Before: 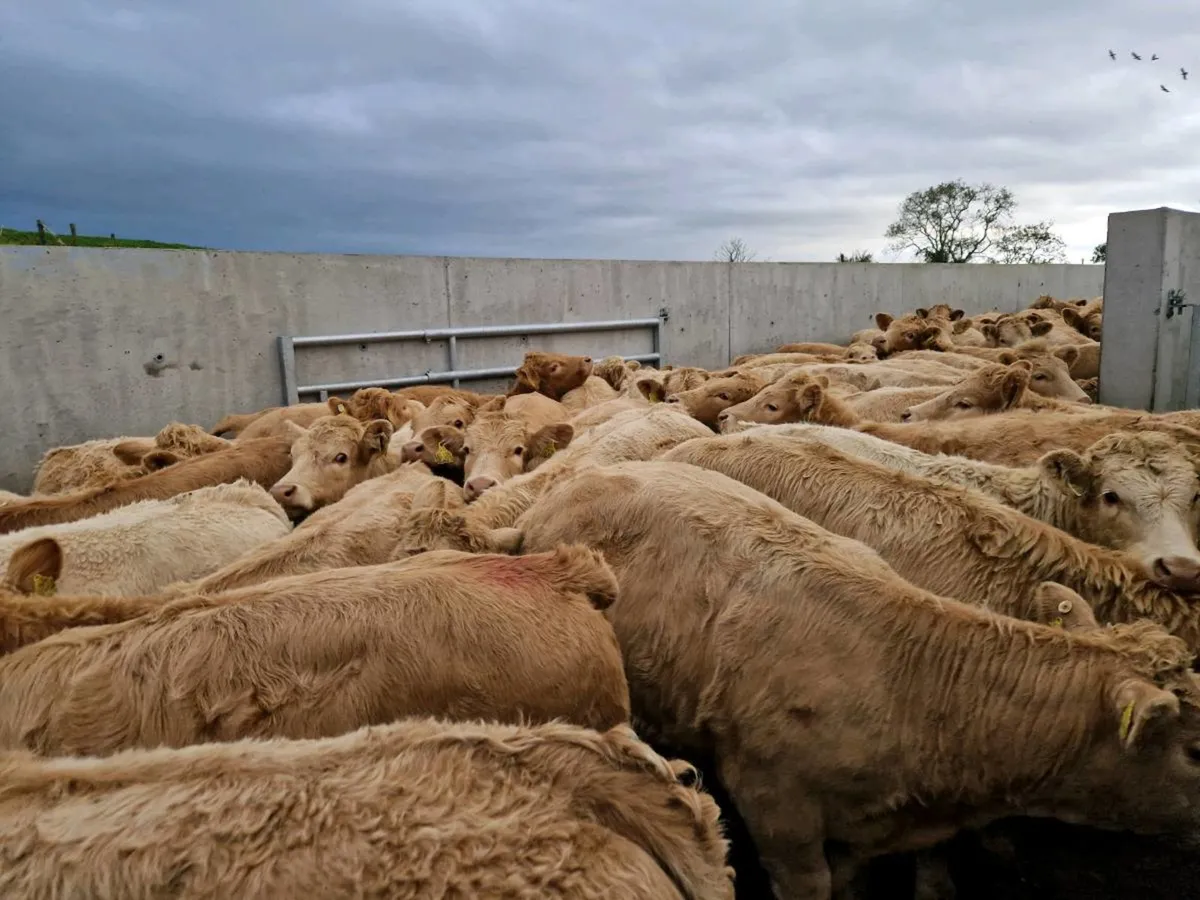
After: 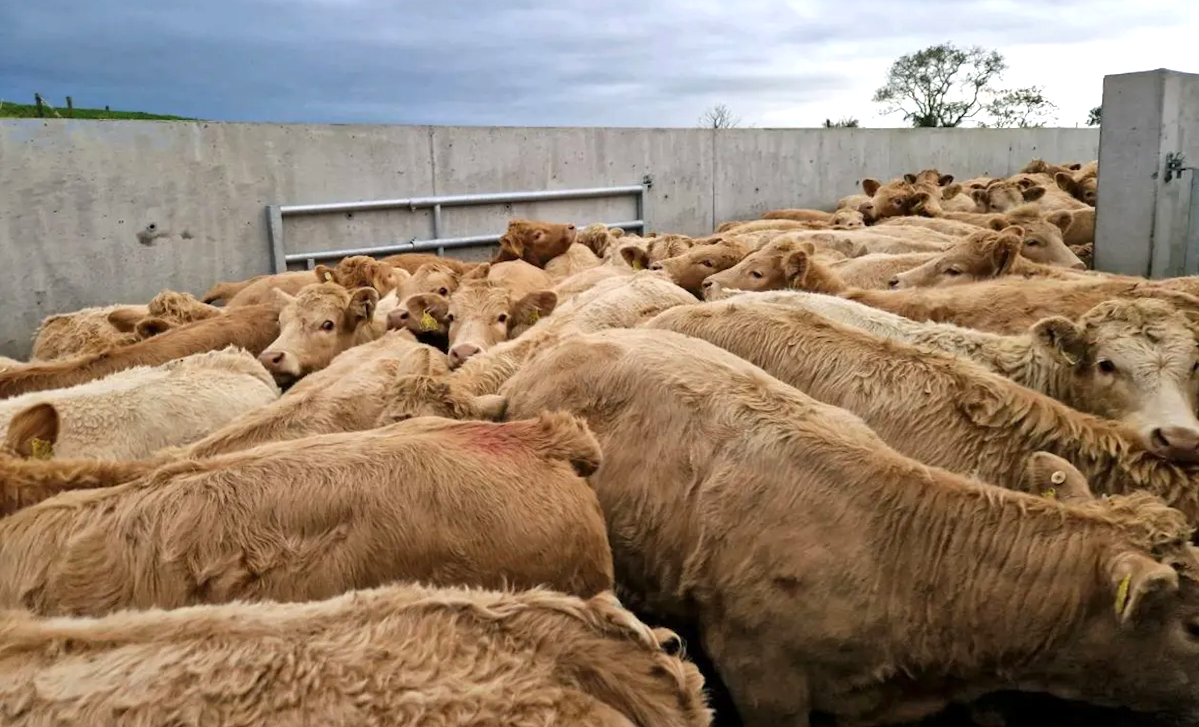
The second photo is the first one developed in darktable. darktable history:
rotate and perspective: lens shift (horizontal) -0.055, automatic cropping off
crop and rotate: top 15.774%, bottom 5.506%
exposure: exposure 0.515 EV, compensate highlight preservation false
